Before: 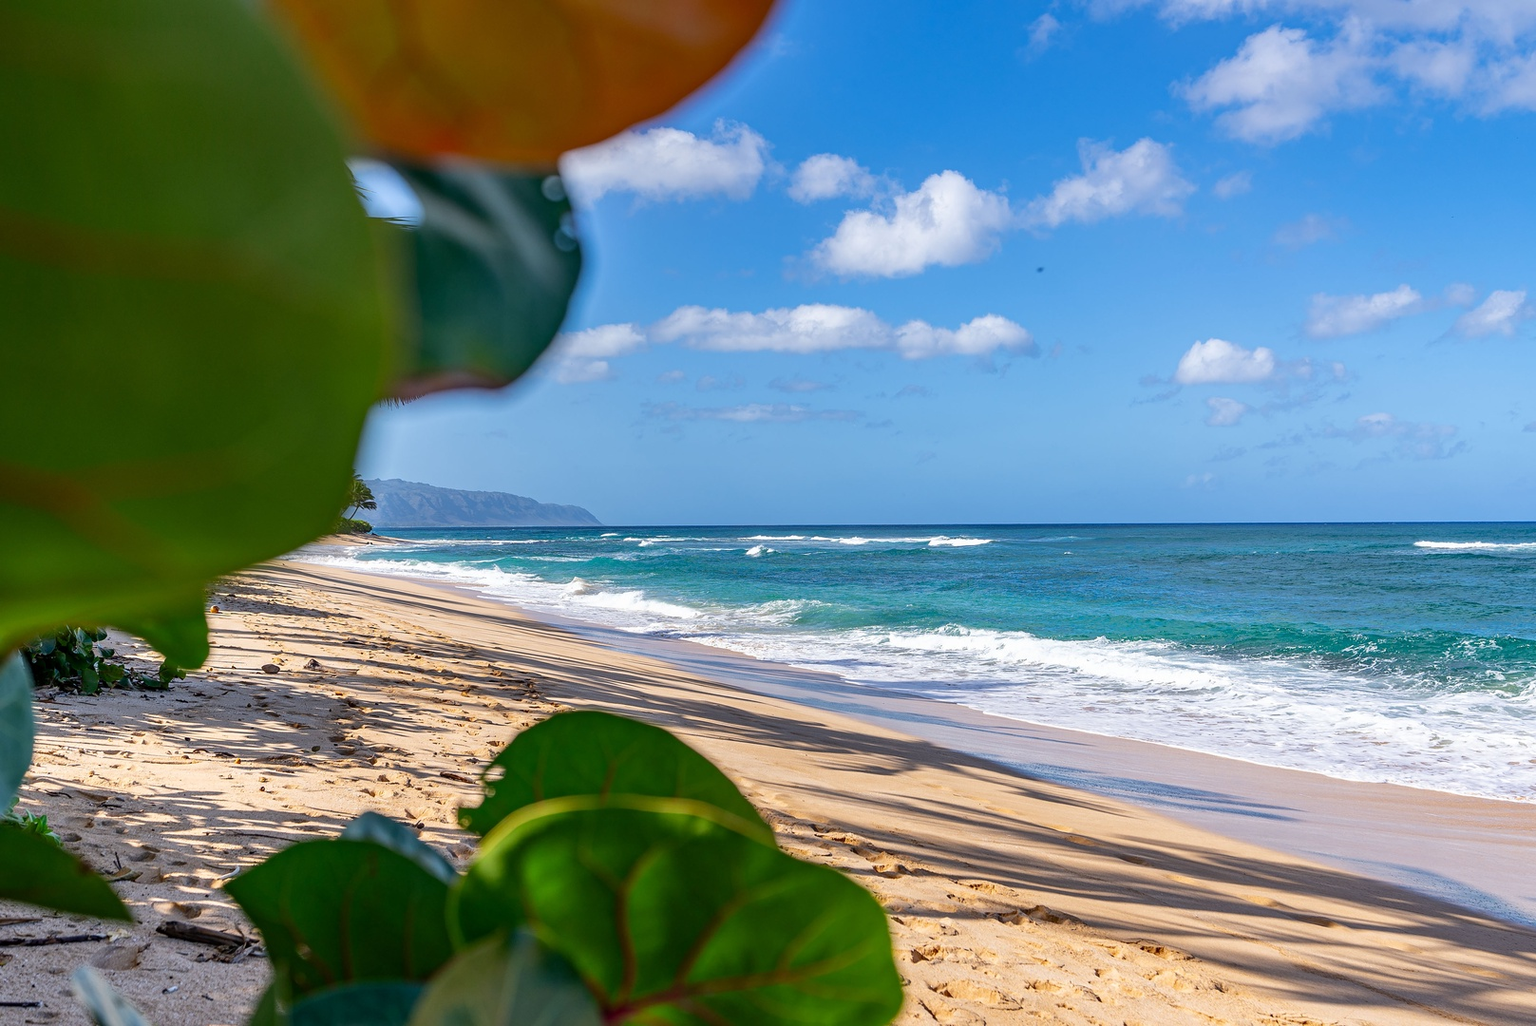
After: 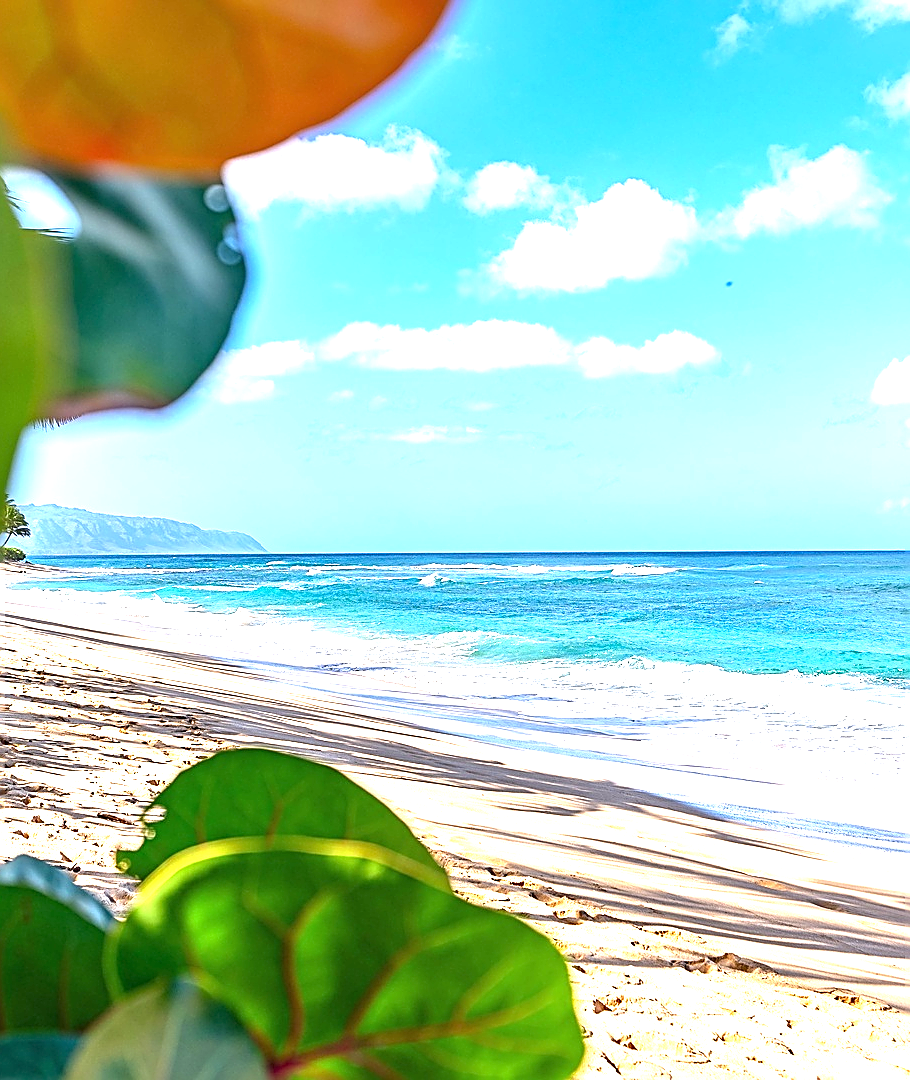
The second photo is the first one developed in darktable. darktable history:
sharpen: amount 0.99
crop and rotate: left 22.65%, right 21.035%
exposure: black level correction 0, exposure 1.743 EV, compensate highlight preservation false
